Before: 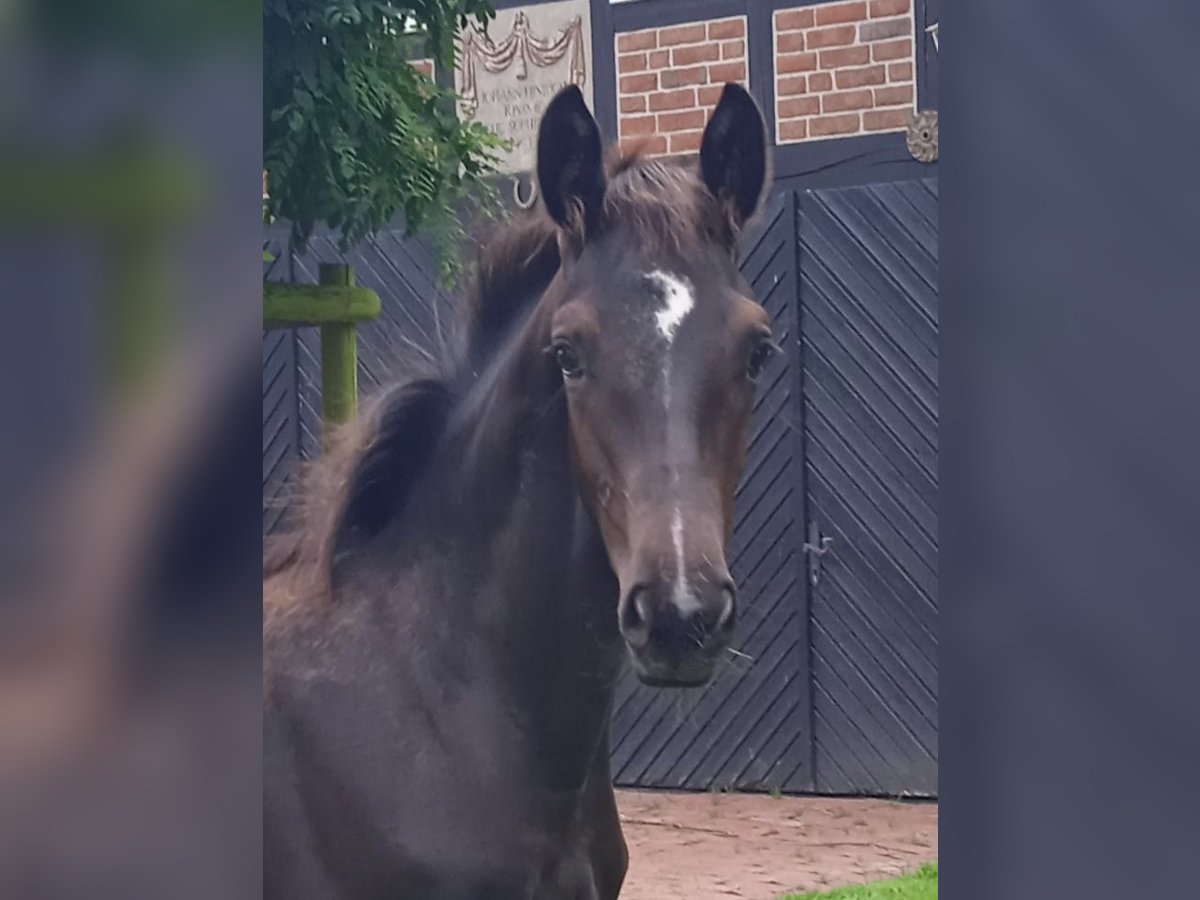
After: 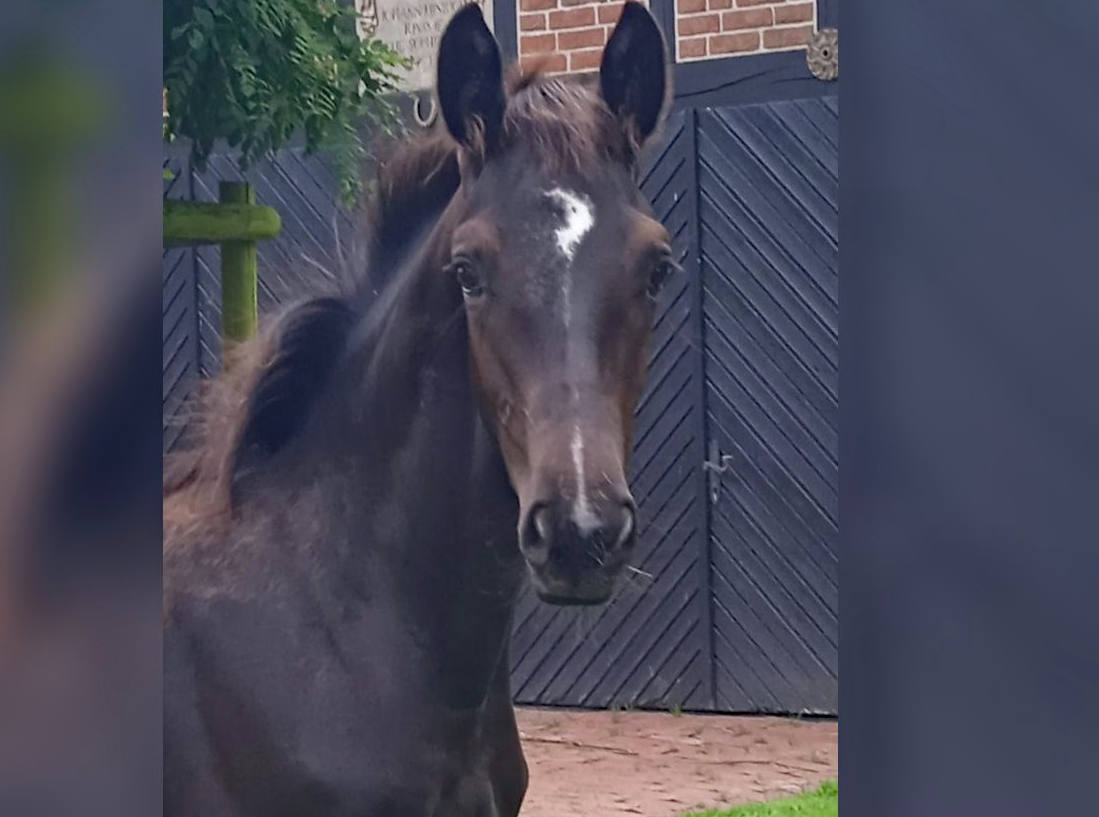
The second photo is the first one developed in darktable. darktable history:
crop and rotate: left 8.397%, top 9.138%
haze removal: adaptive false
